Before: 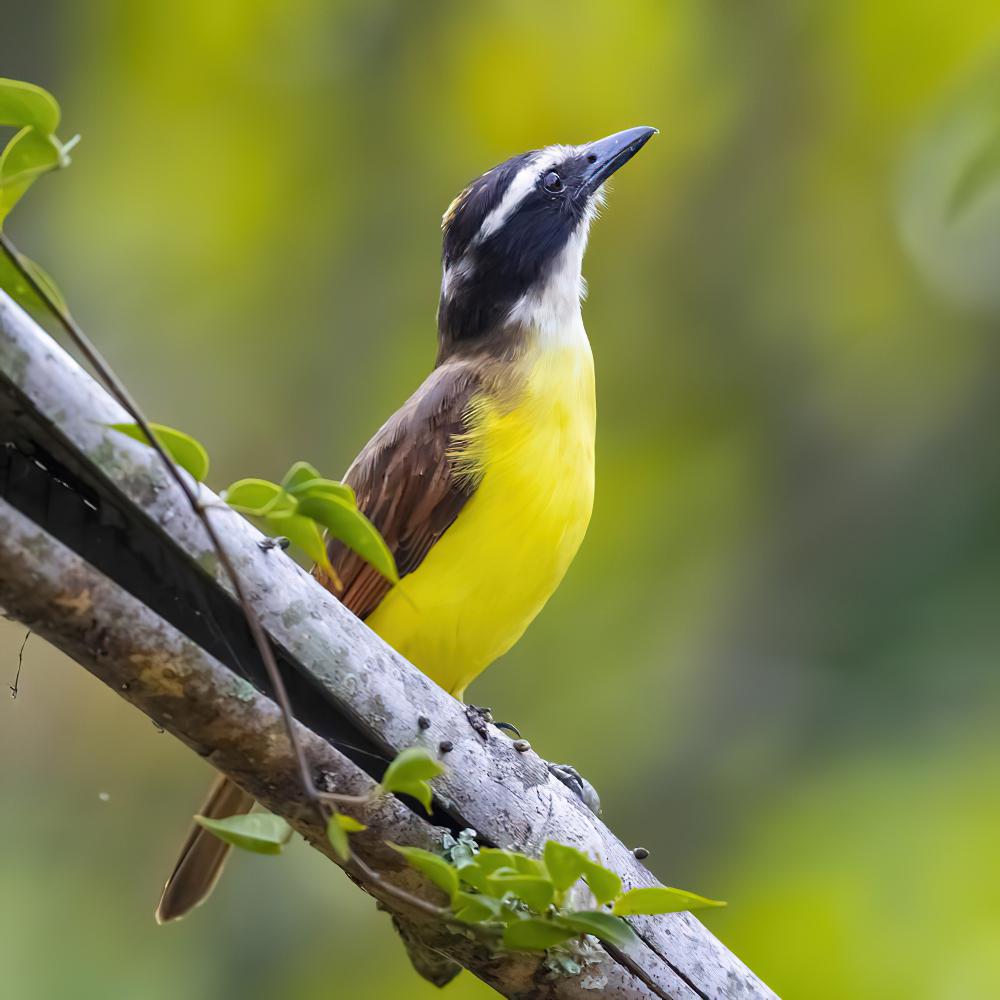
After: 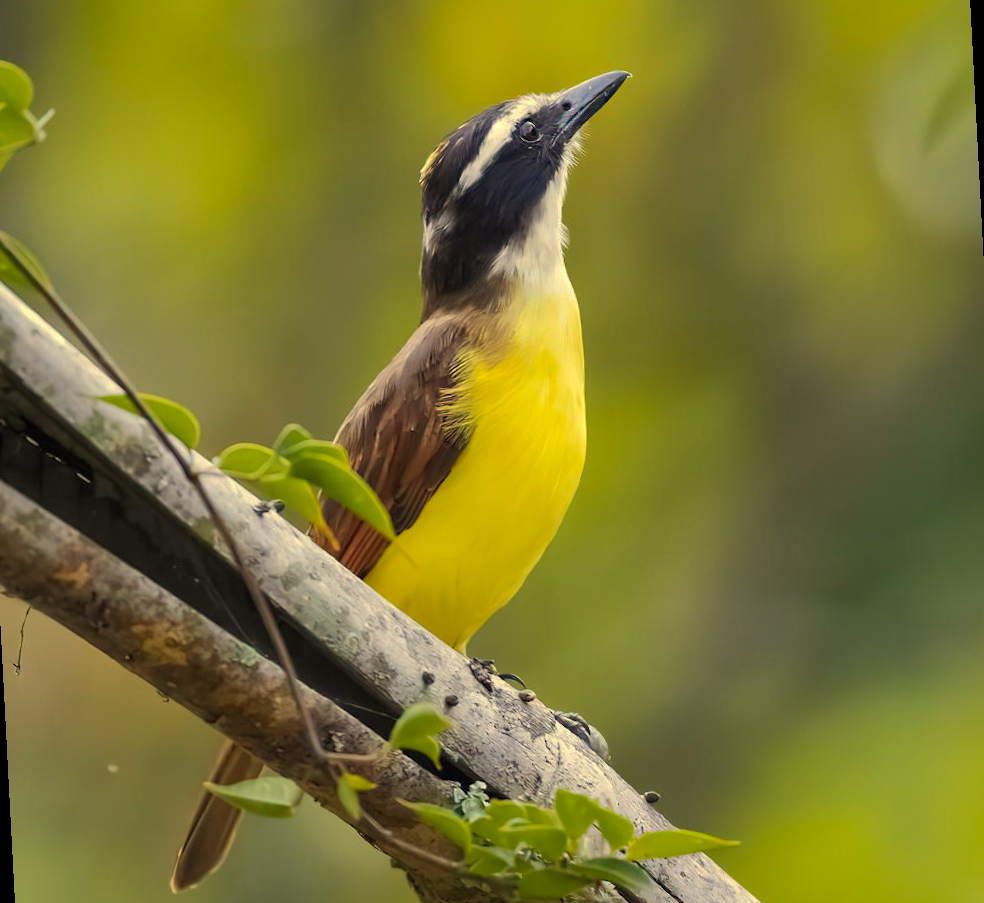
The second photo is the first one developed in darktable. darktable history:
shadows and highlights: shadows 40, highlights -60
contrast brightness saturation: contrast 0.03, brightness -0.04
white balance: red 1.08, blue 0.791
rotate and perspective: rotation -3°, crop left 0.031, crop right 0.968, crop top 0.07, crop bottom 0.93
